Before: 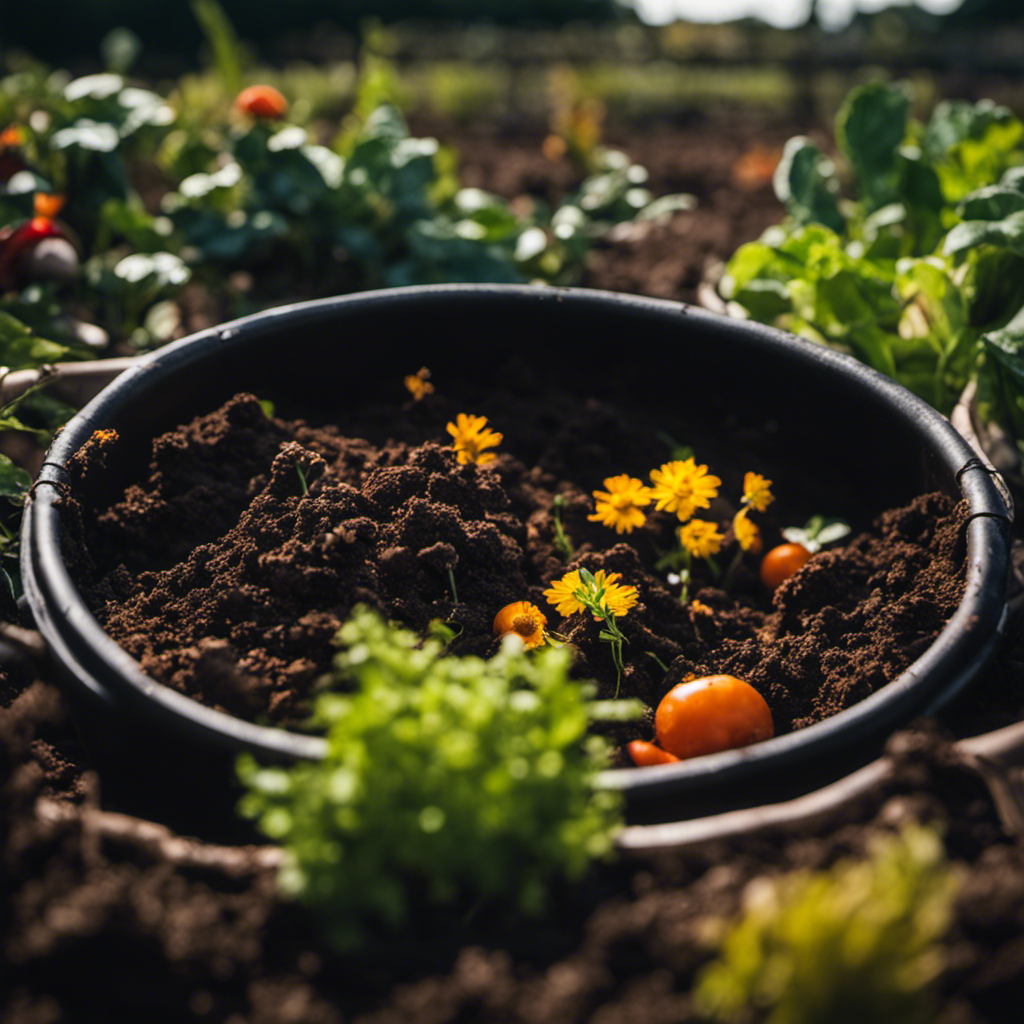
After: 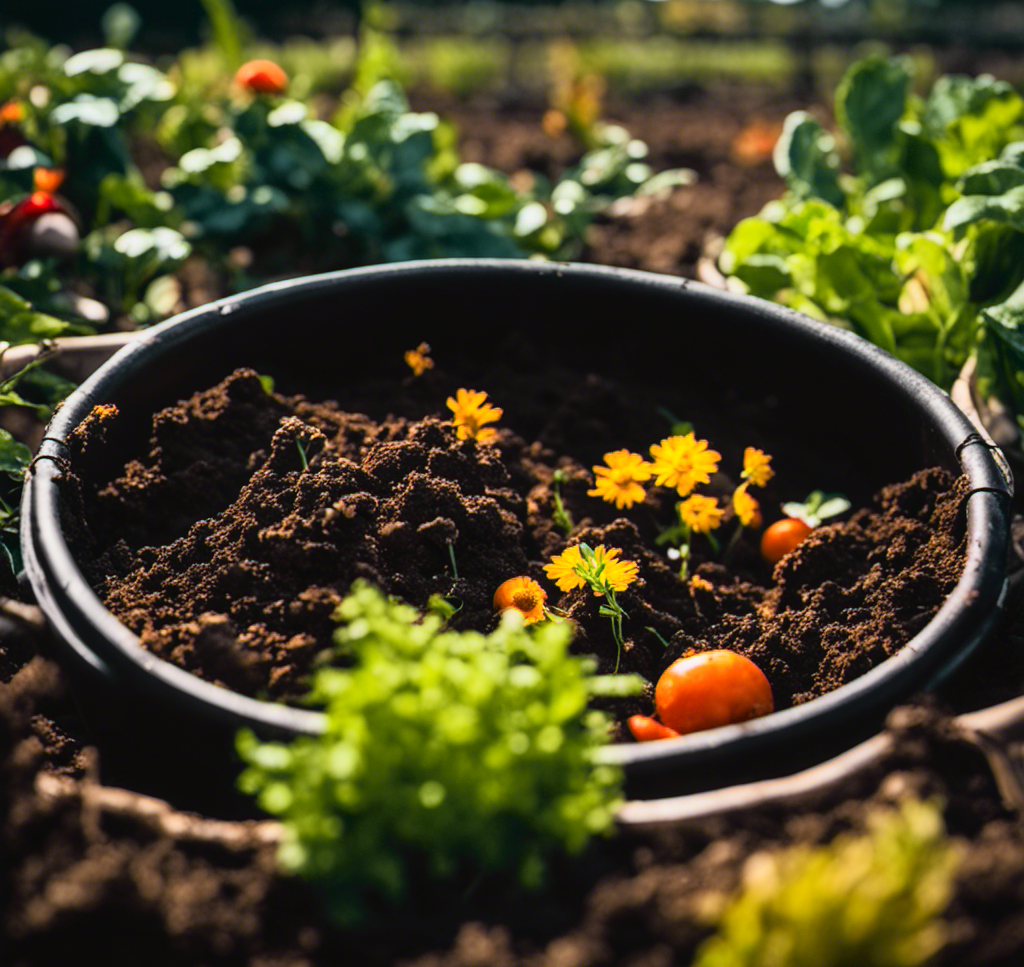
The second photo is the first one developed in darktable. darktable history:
tone curve: curves: ch0 [(0, 0.005) (0.103, 0.097) (0.18, 0.22) (0.4, 0.485) (0.5, 0.612) (0.668, 0.787) (0.823, 0.894) (1, 0.971)]; ch1 [(0, 0) (0.172, 0.123) (0.324, 0.253) (0.396, 0.388) (0.478, 0.461) (0.499, 0.498) (0.522, 0.528) (0.618, 0.649) (0.753, 0.821) (1, 1)]; ch2 [(0, 0) (0.411, 0.424) (0.496, 0.501) (0.515, 0.514) (0.555, 0.585) (0.641, 0.69) (1, 1)], color space Lab, independent channels, preserve colors none
crop and rotate: top 2.479%, bottom 3.018%
